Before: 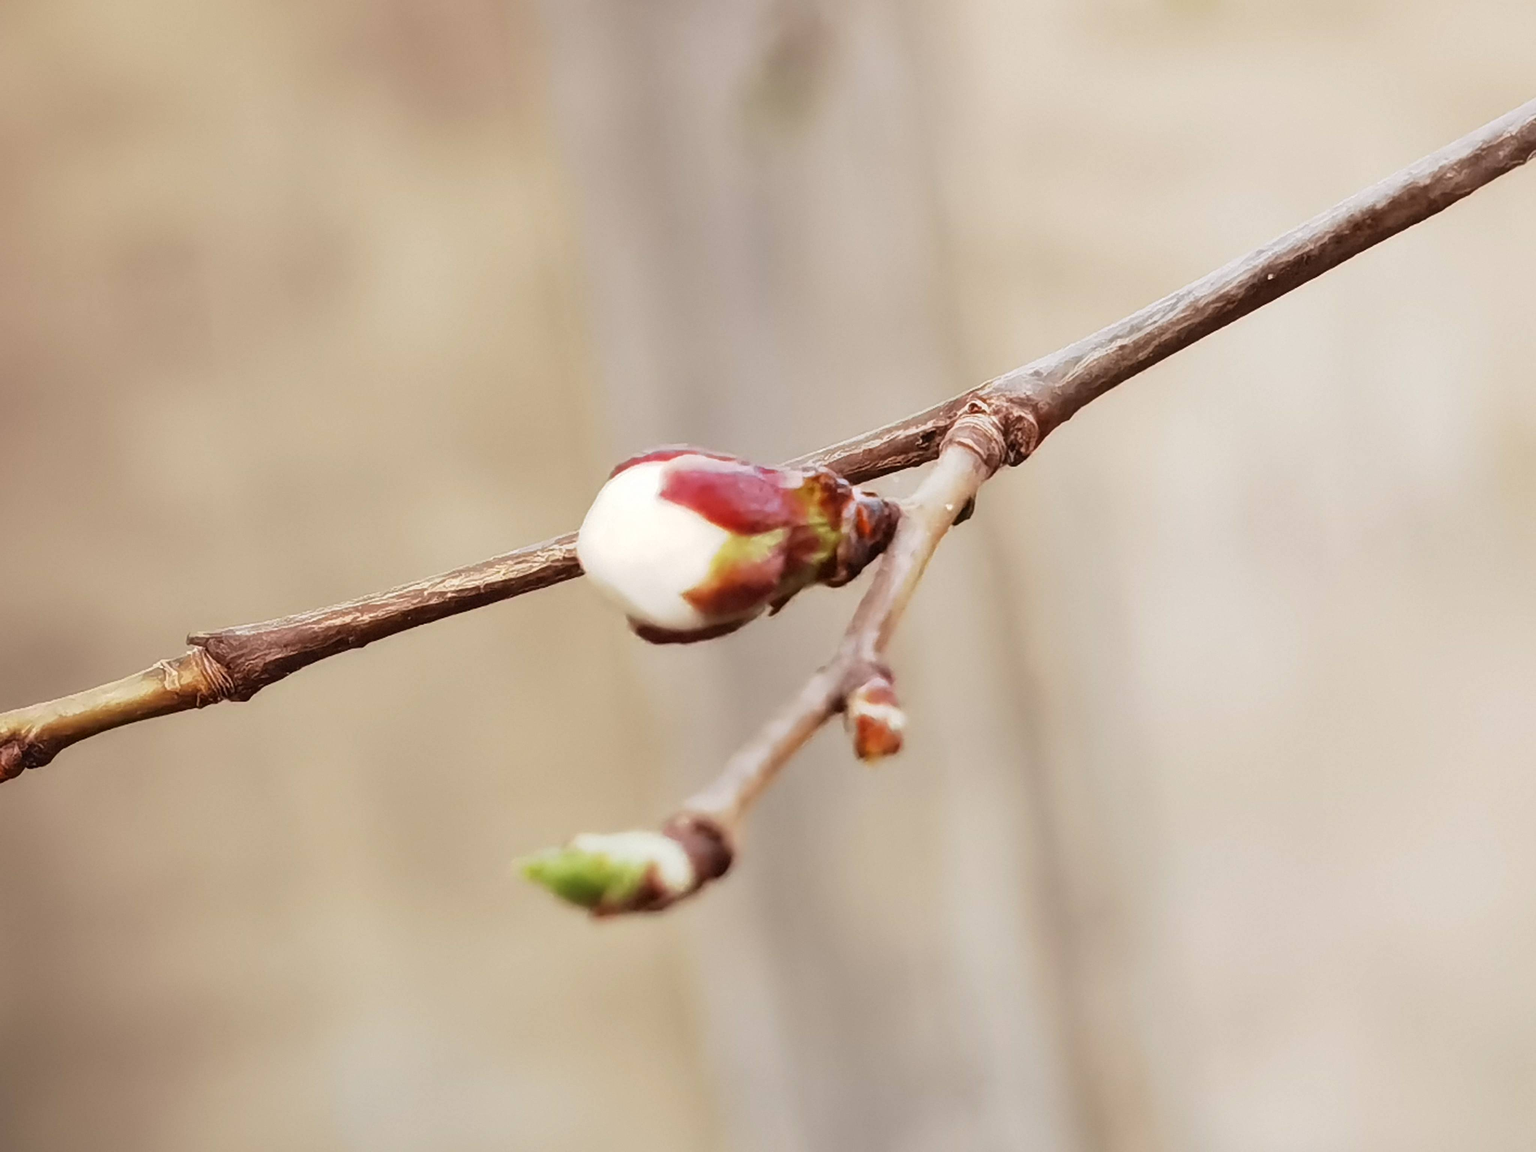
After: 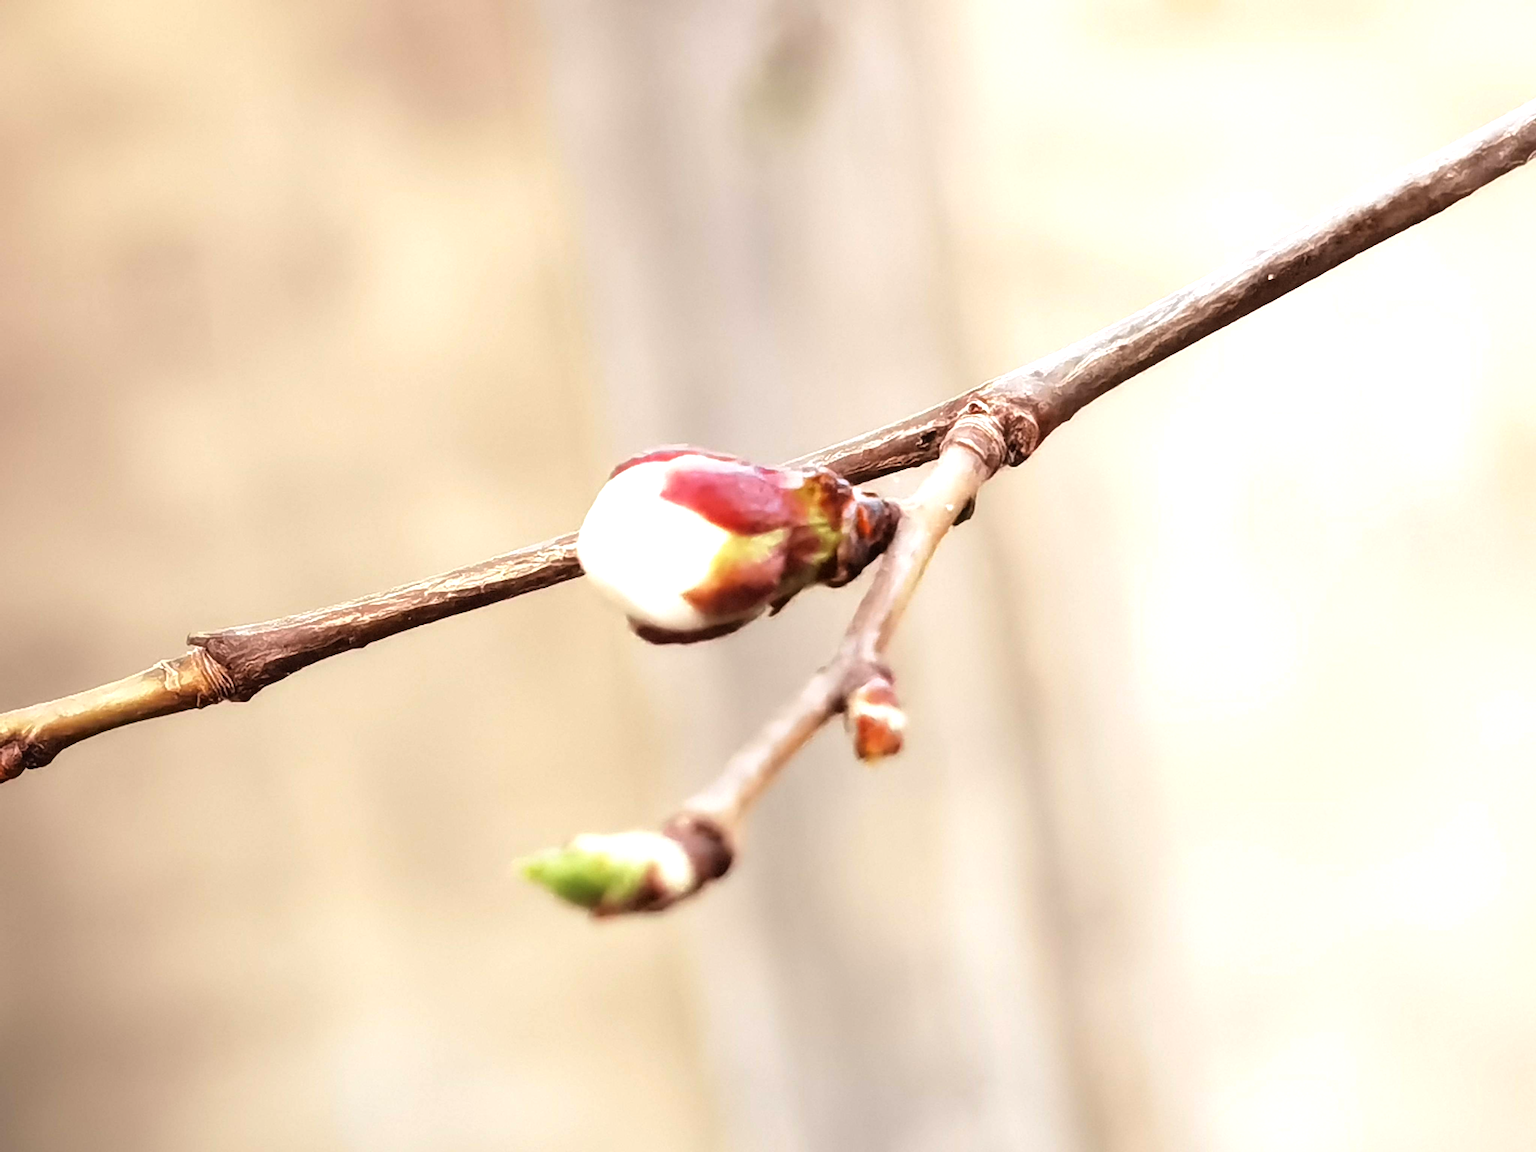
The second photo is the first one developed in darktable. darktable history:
tone equalizer: -8 EV -0.729 EV, -7 EV -0.727 EV, -6 EV -0.57 EV, -5 EV -0.407 EV, -3 EV 0.384 EV, -2 EV 0.6 EV, -1 EV 0.699 EV, +0 EV 0.78 EV, mask exposure compensation -0.515 EV
